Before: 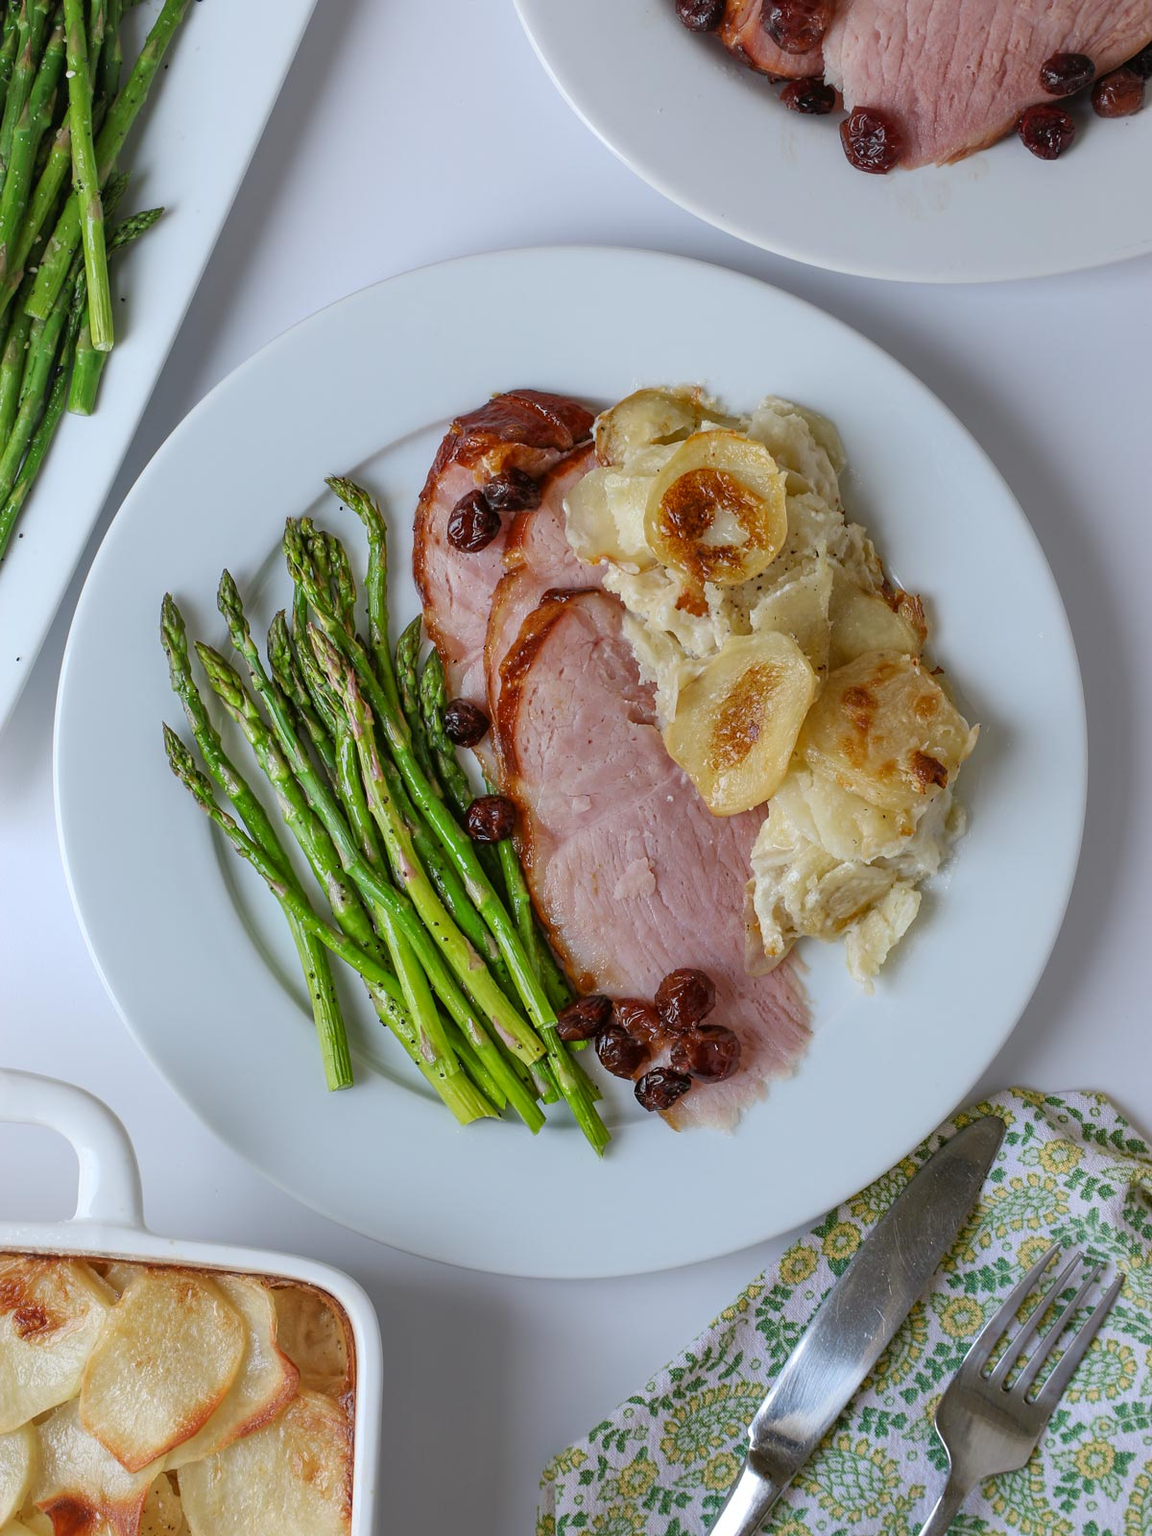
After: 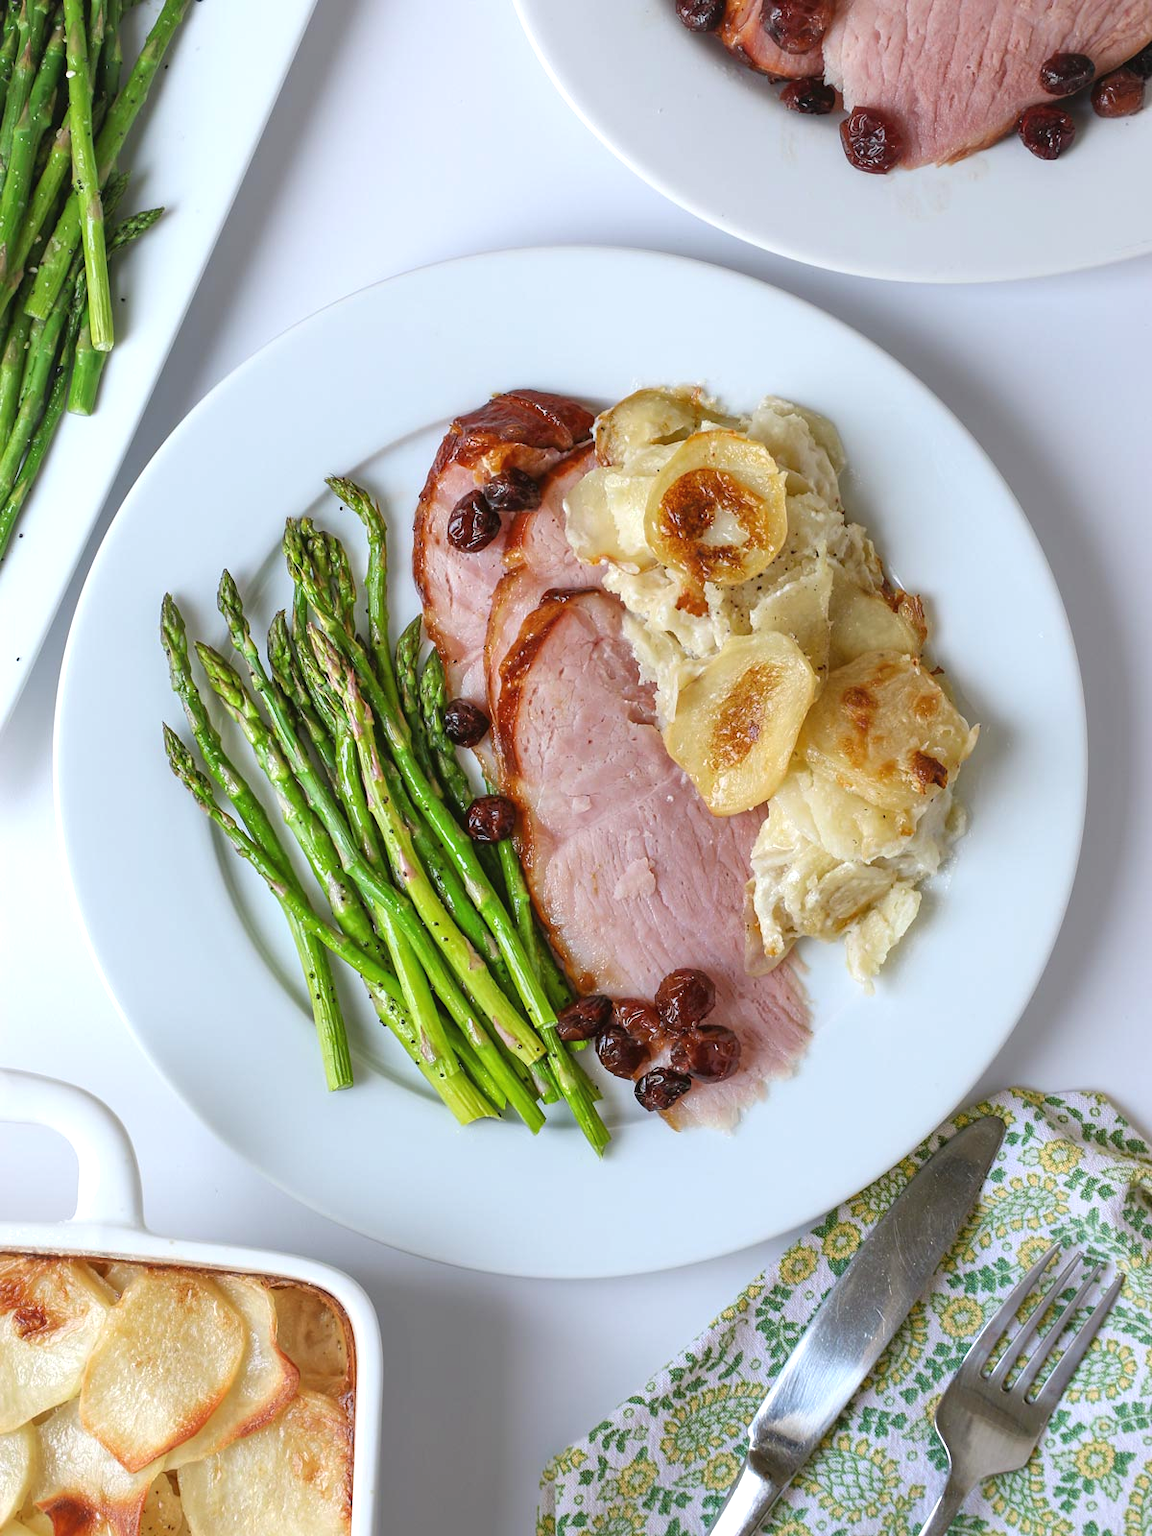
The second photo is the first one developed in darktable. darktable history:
exposure: black level correction -0.002, exposure 0.531 EV, compensate highlight preservation false
